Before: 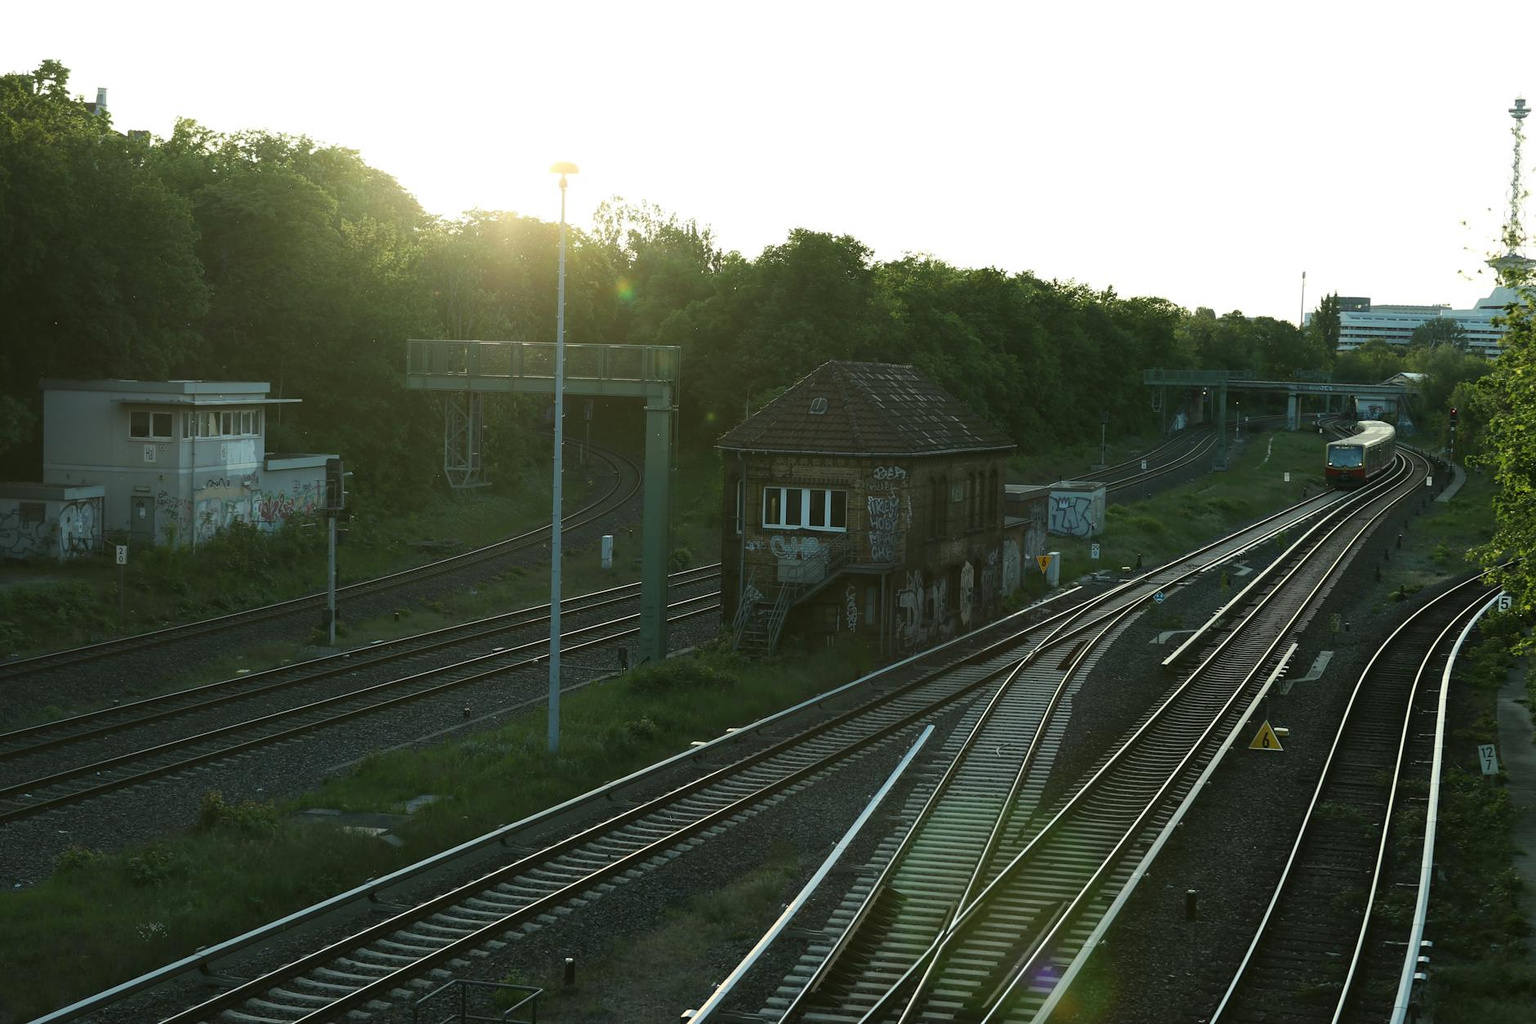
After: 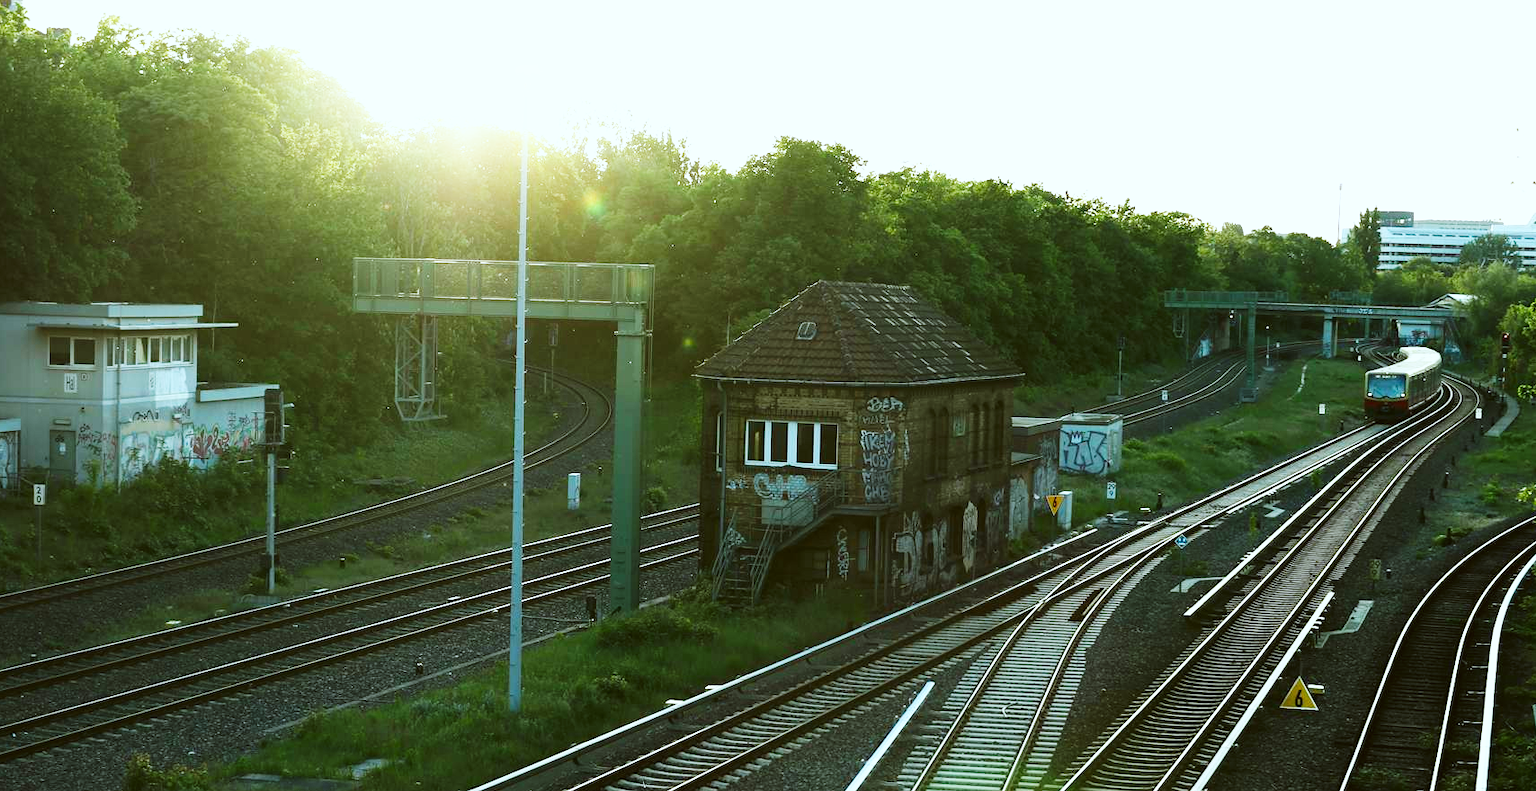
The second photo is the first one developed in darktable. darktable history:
base curve: curves: ch0 [(0, 0) (0.007, 0.004) (0.027, 0.03) (0.046, 0.07) (0.207, 0.54) (0.442, 0.872) (0.673, 0.972) (1, 1)], preserve colors none
color correction: highlights a* -3.28, highlights b* -6.24, shadows a* 3.1, shadows b* 5.19
exposure: exposure 0.207 EV, compensate highlight preservation false
crop: left 5.596%, top 10.314%, right 3.534%, bottom 19.395%
